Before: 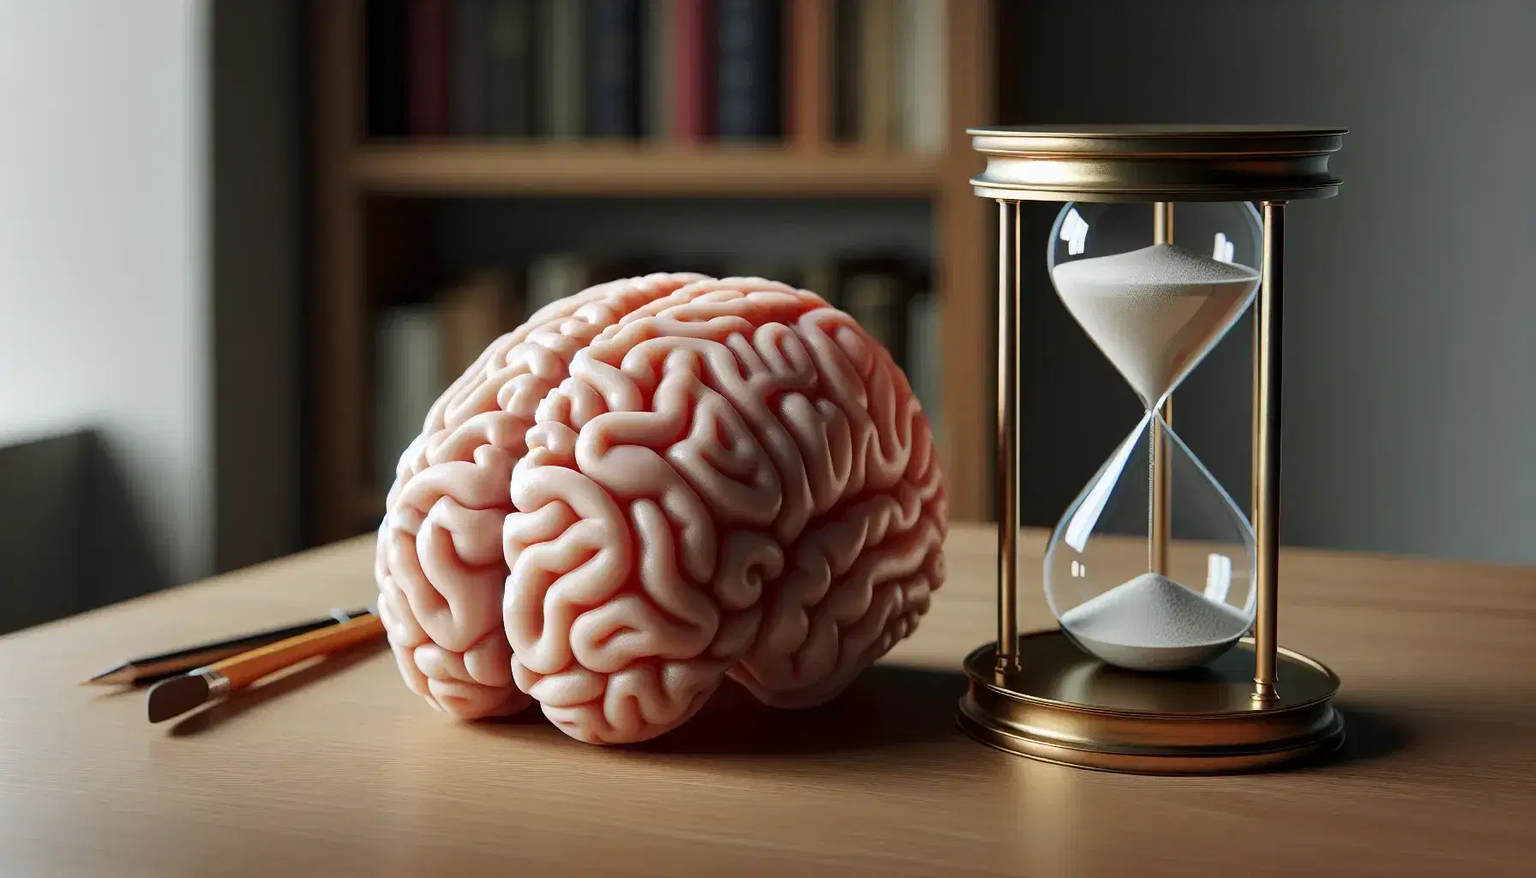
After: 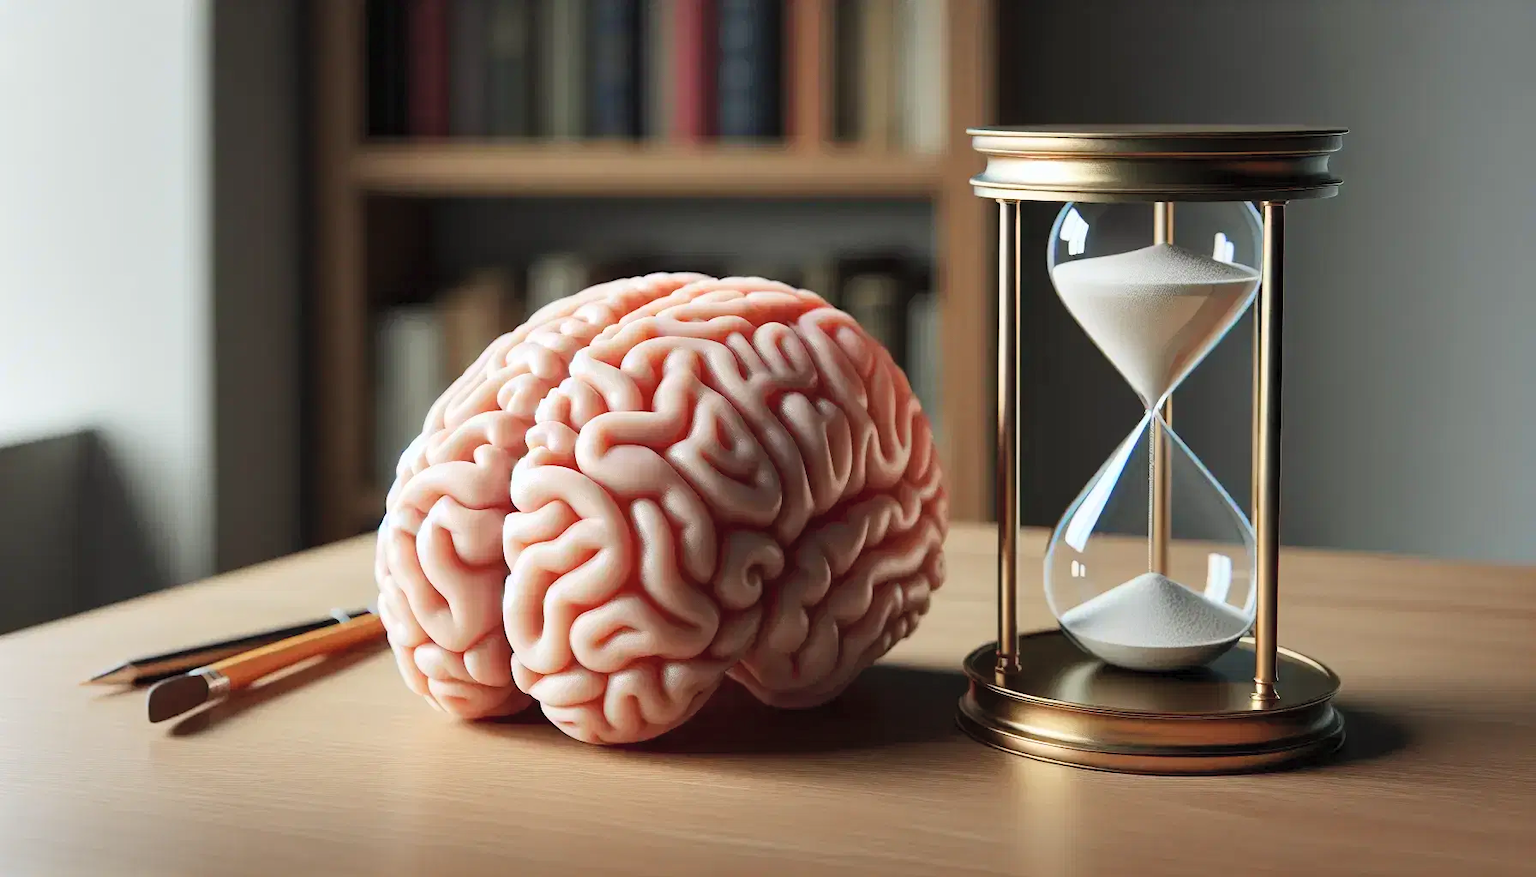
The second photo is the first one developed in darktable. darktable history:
contrast brightness saturation: contrast 0.14, brightness 0.21
color zones: curves: ch1 [(0.25, 0.5) (0.747, 0.71)]
